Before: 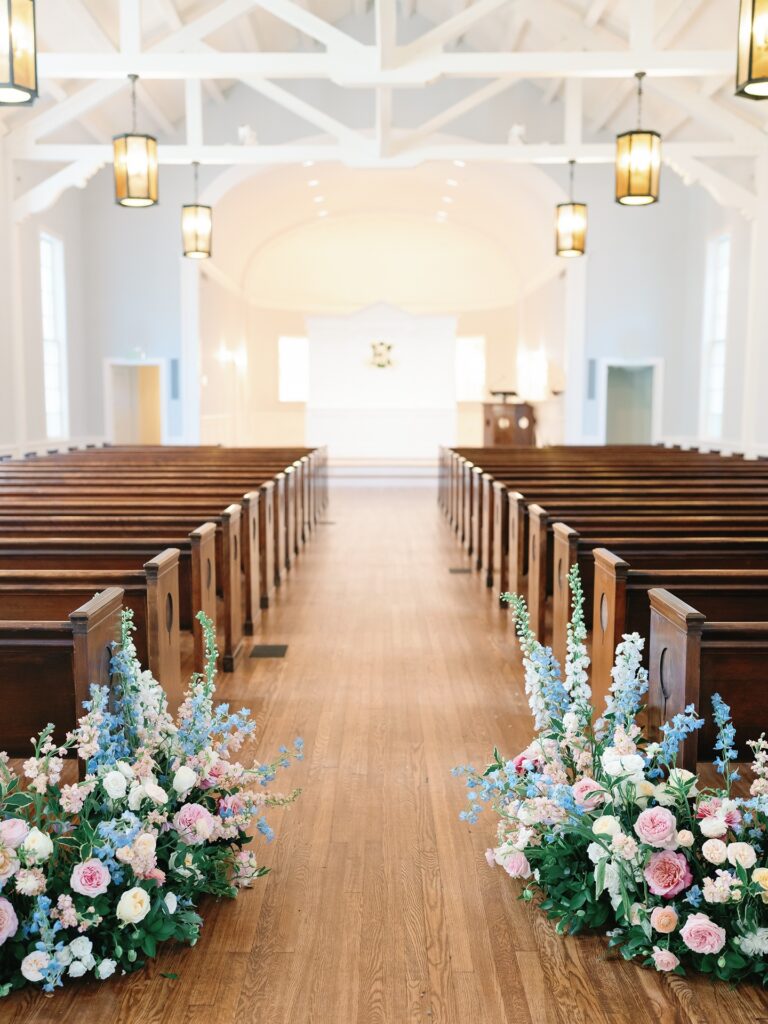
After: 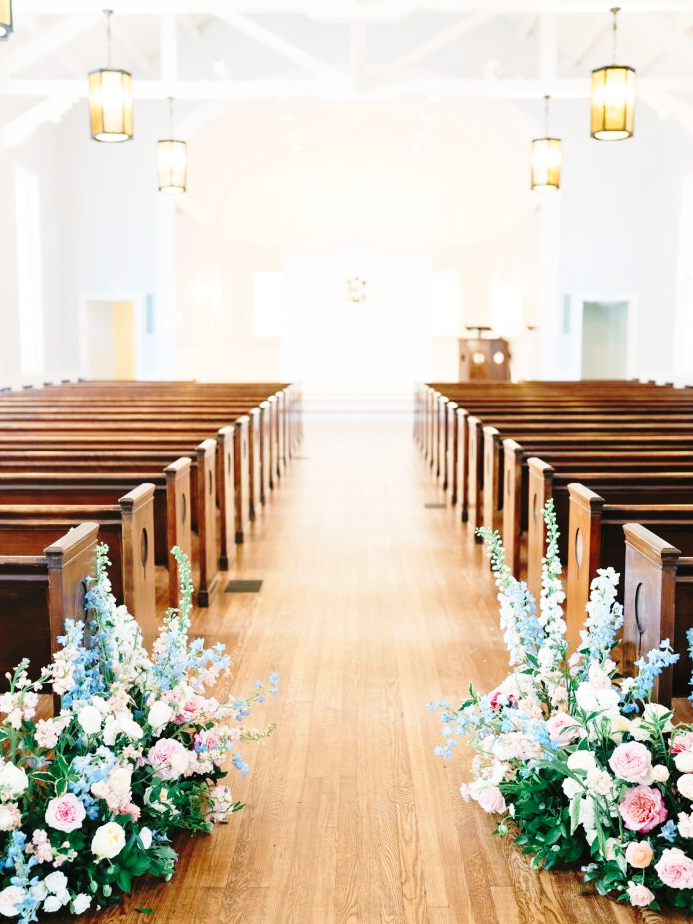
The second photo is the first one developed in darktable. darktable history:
crop: left 3.305%, top 6.436%, right 6.389%, bottom 3.258%
base curve: curves: ch0 [(0, 0) (0.028, 0.03) (0.121, 0.232) (0.46, 0.748) (0.859, 0.968) (1, 1)], preserve colors none
